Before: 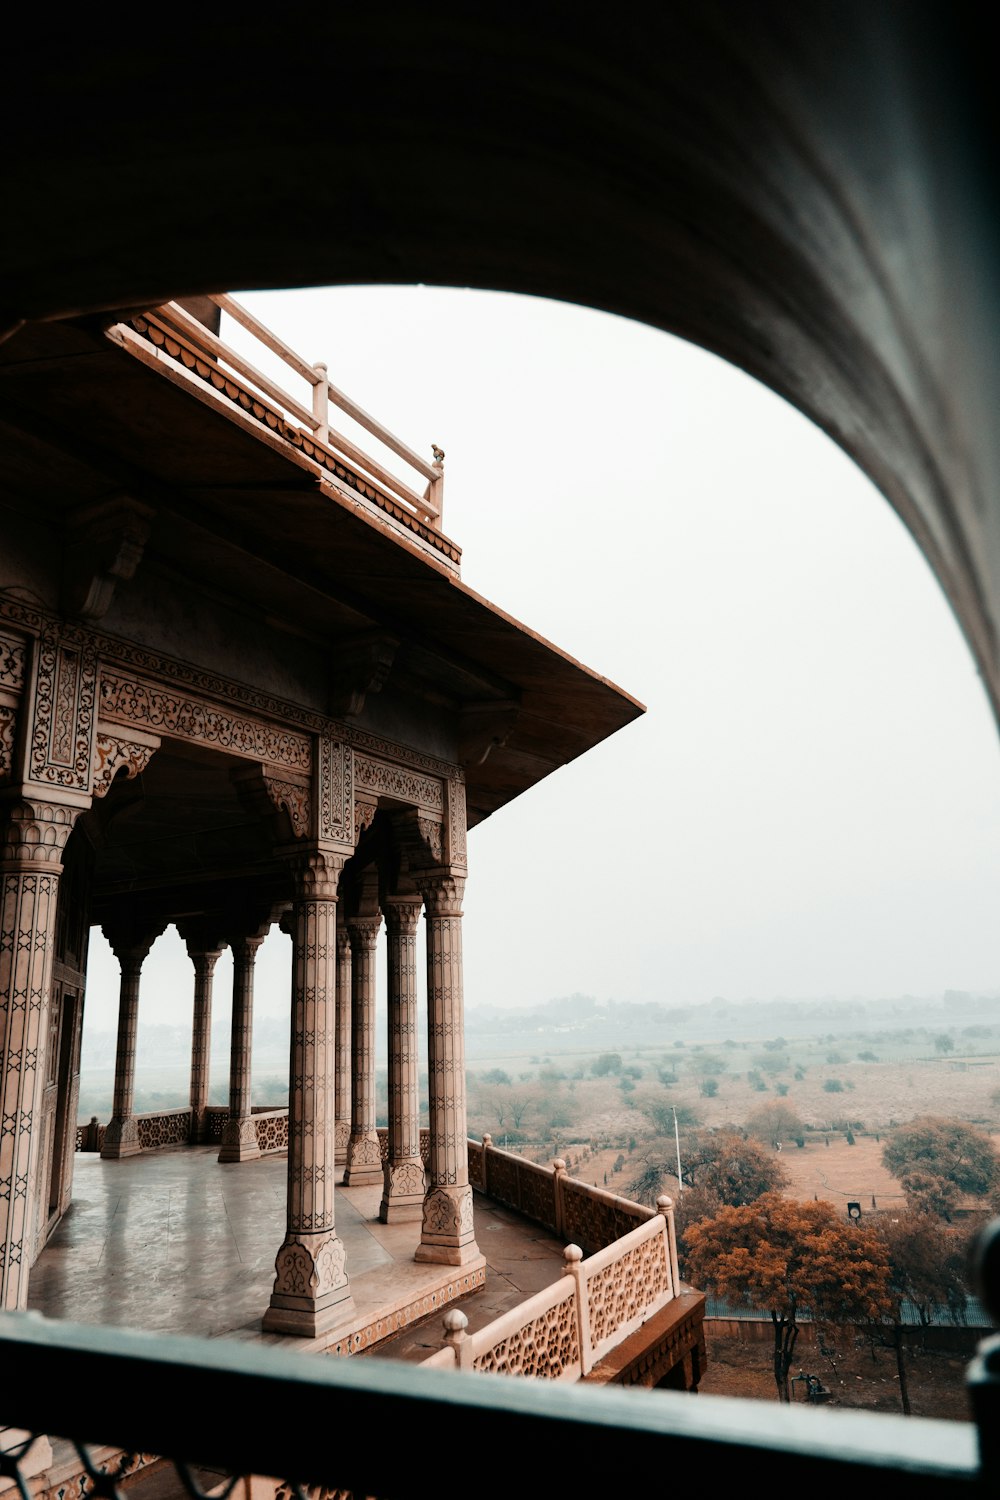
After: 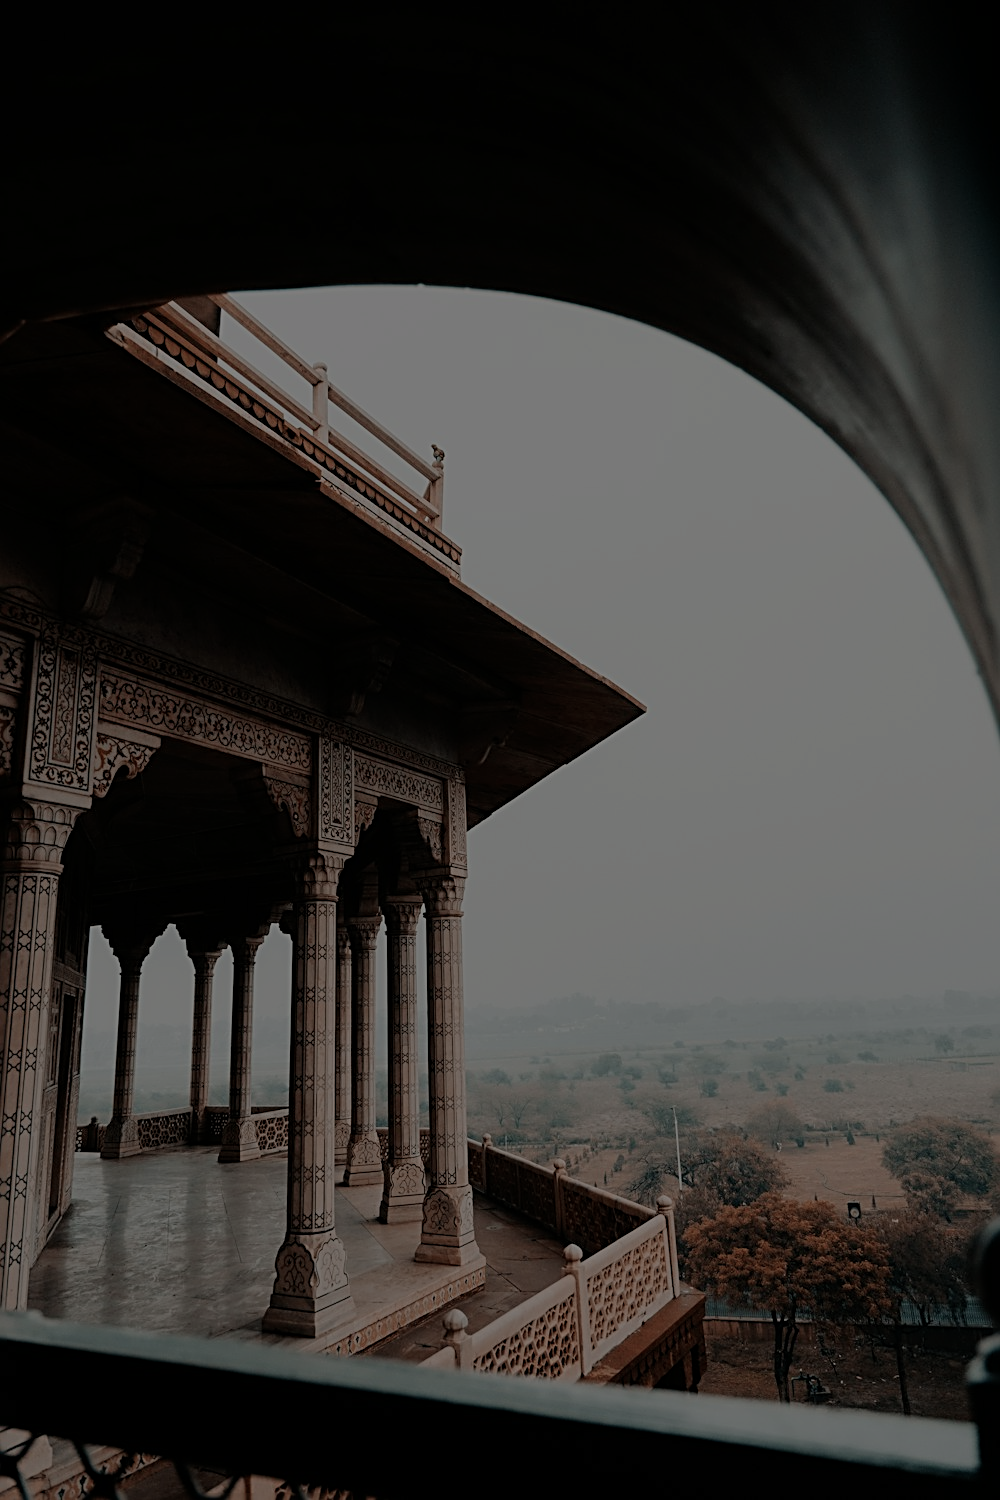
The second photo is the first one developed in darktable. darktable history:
color balance rgb: perceptual brilliance grading › global brilliance -48.39%
sharpen: radius 2.543, amount 0.636
